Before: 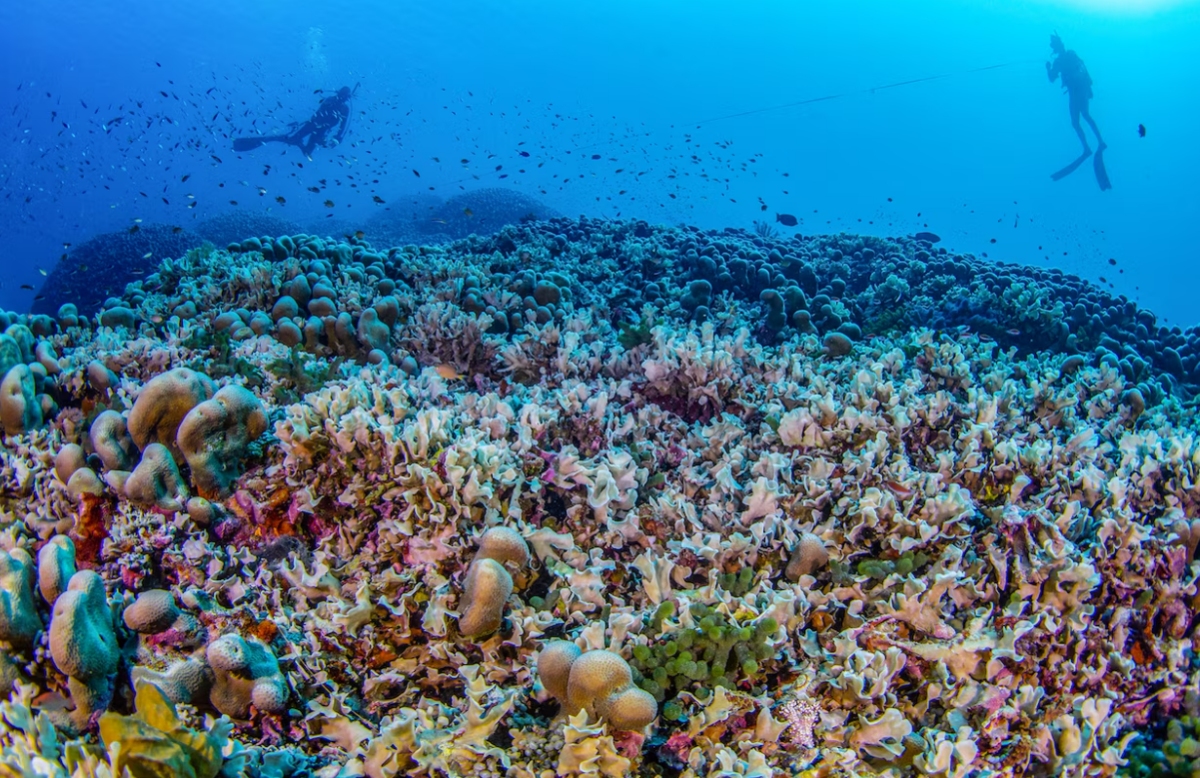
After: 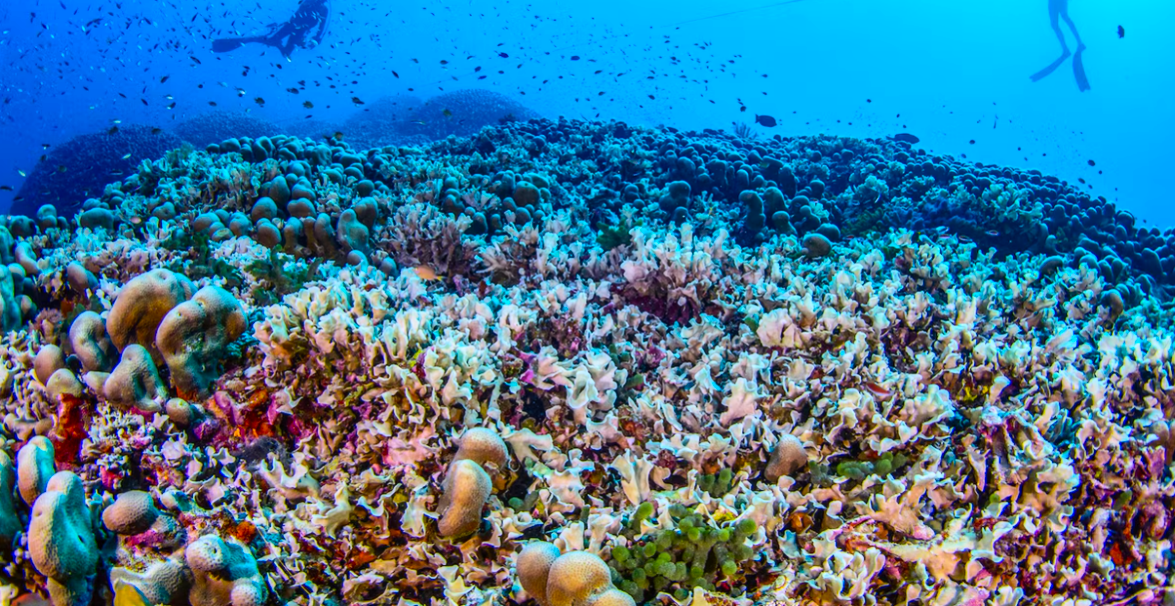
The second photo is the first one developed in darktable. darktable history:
crop and rotate: left 1.814%, top 12.818%, right 0.25%, bottom 9.225%
contrast brightness saturation: contrast 0.23, brightness 0.1, saturation 0.29
